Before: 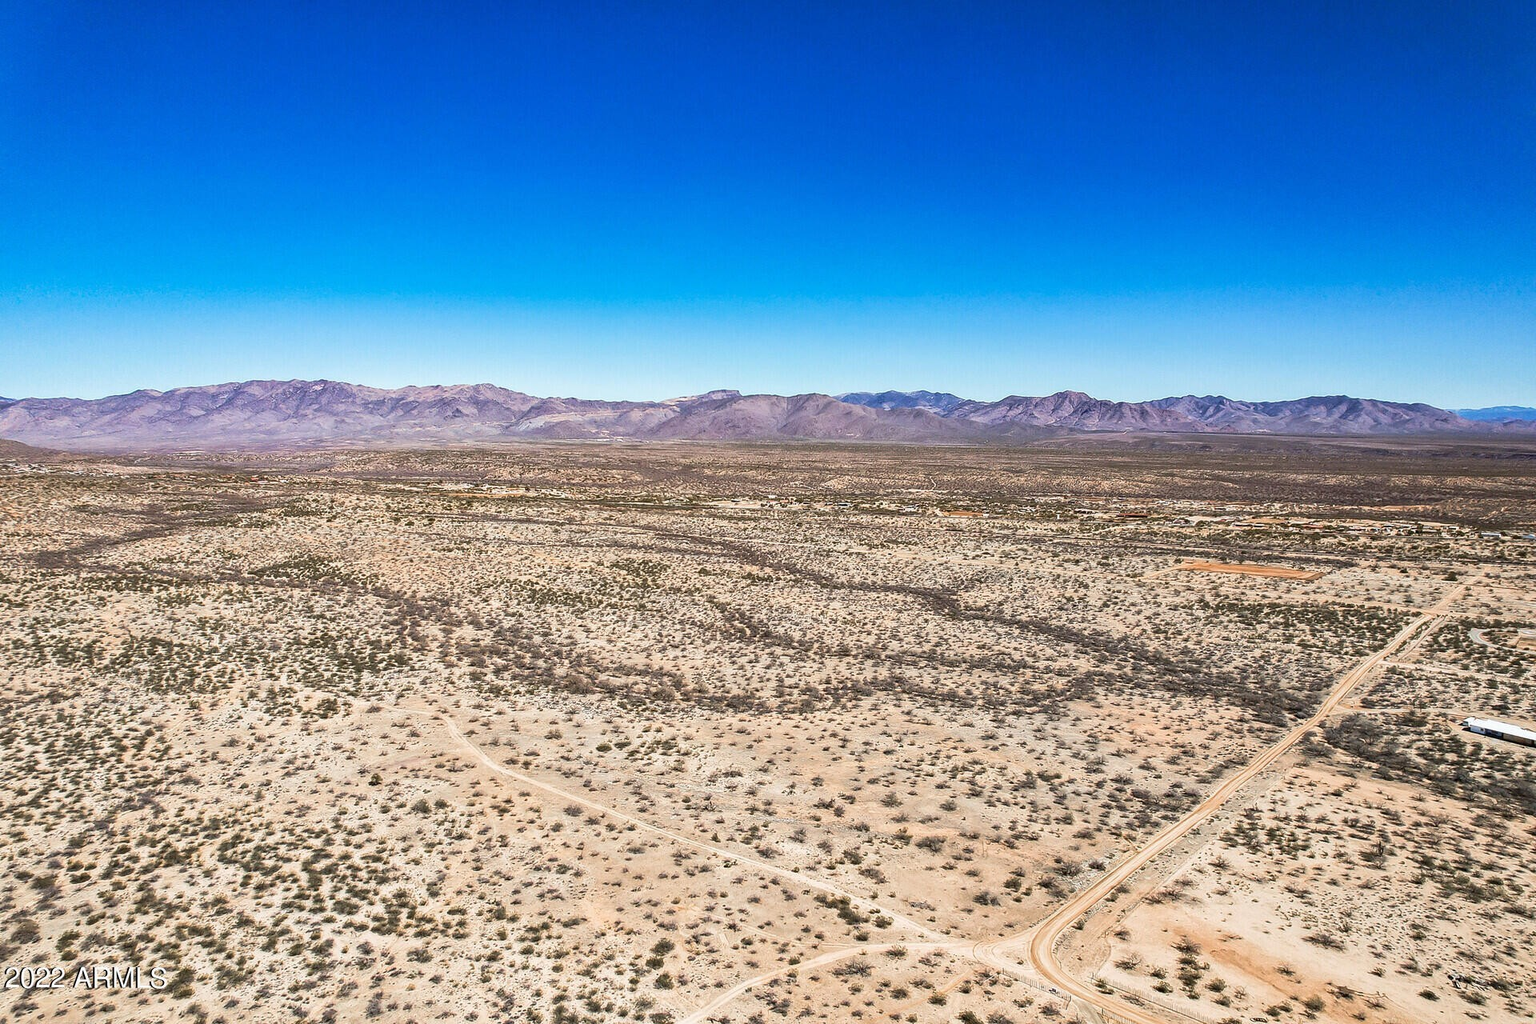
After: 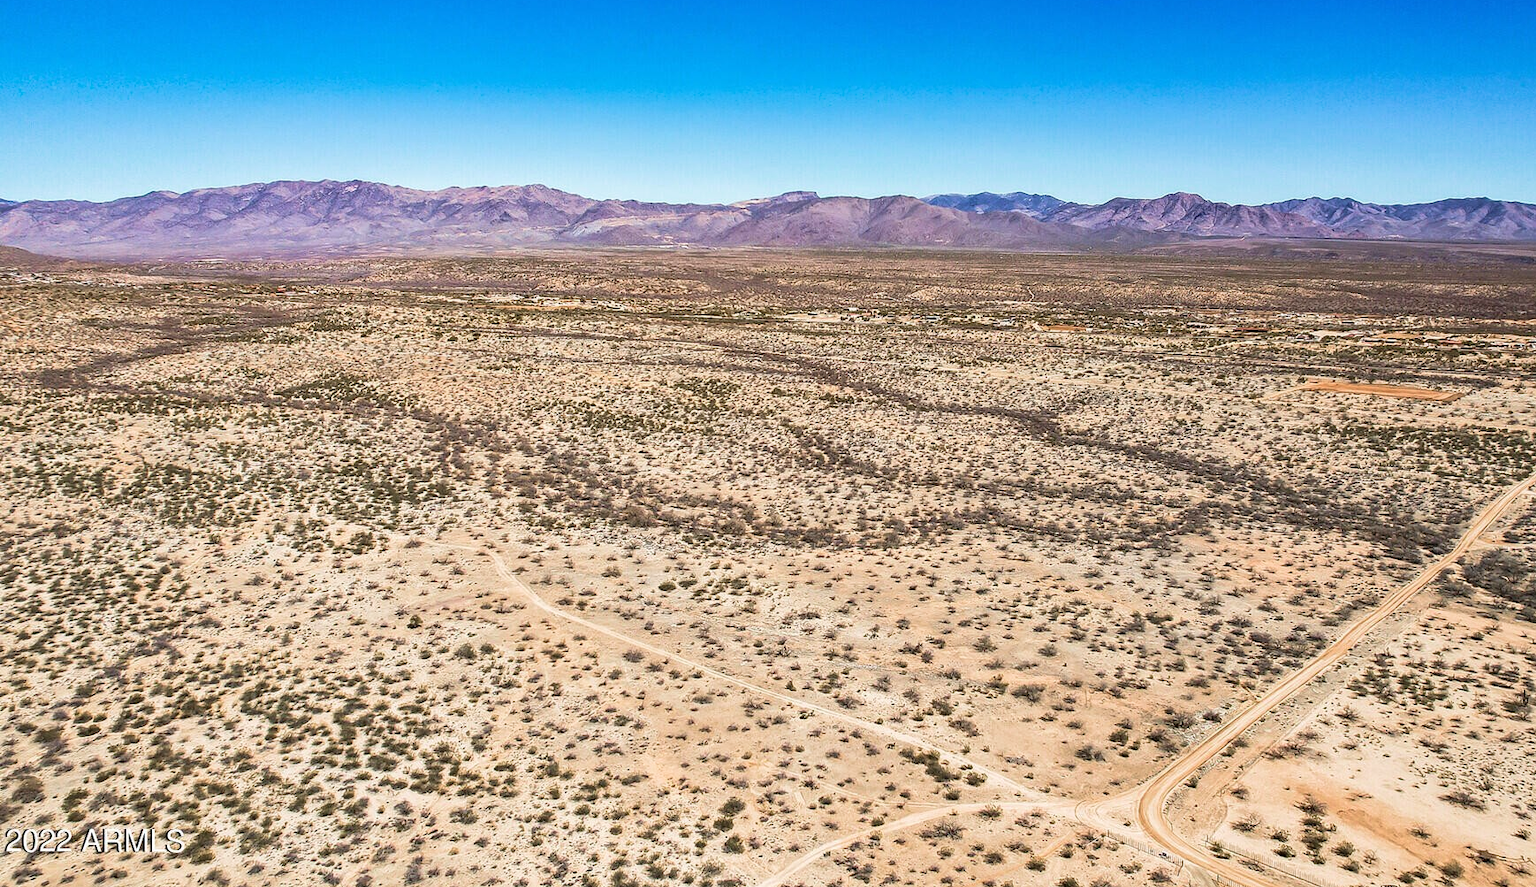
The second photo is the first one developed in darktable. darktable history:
velvia: on, module defaults
crop: top 21.242%, right 9.437%, bottom 0.316%
